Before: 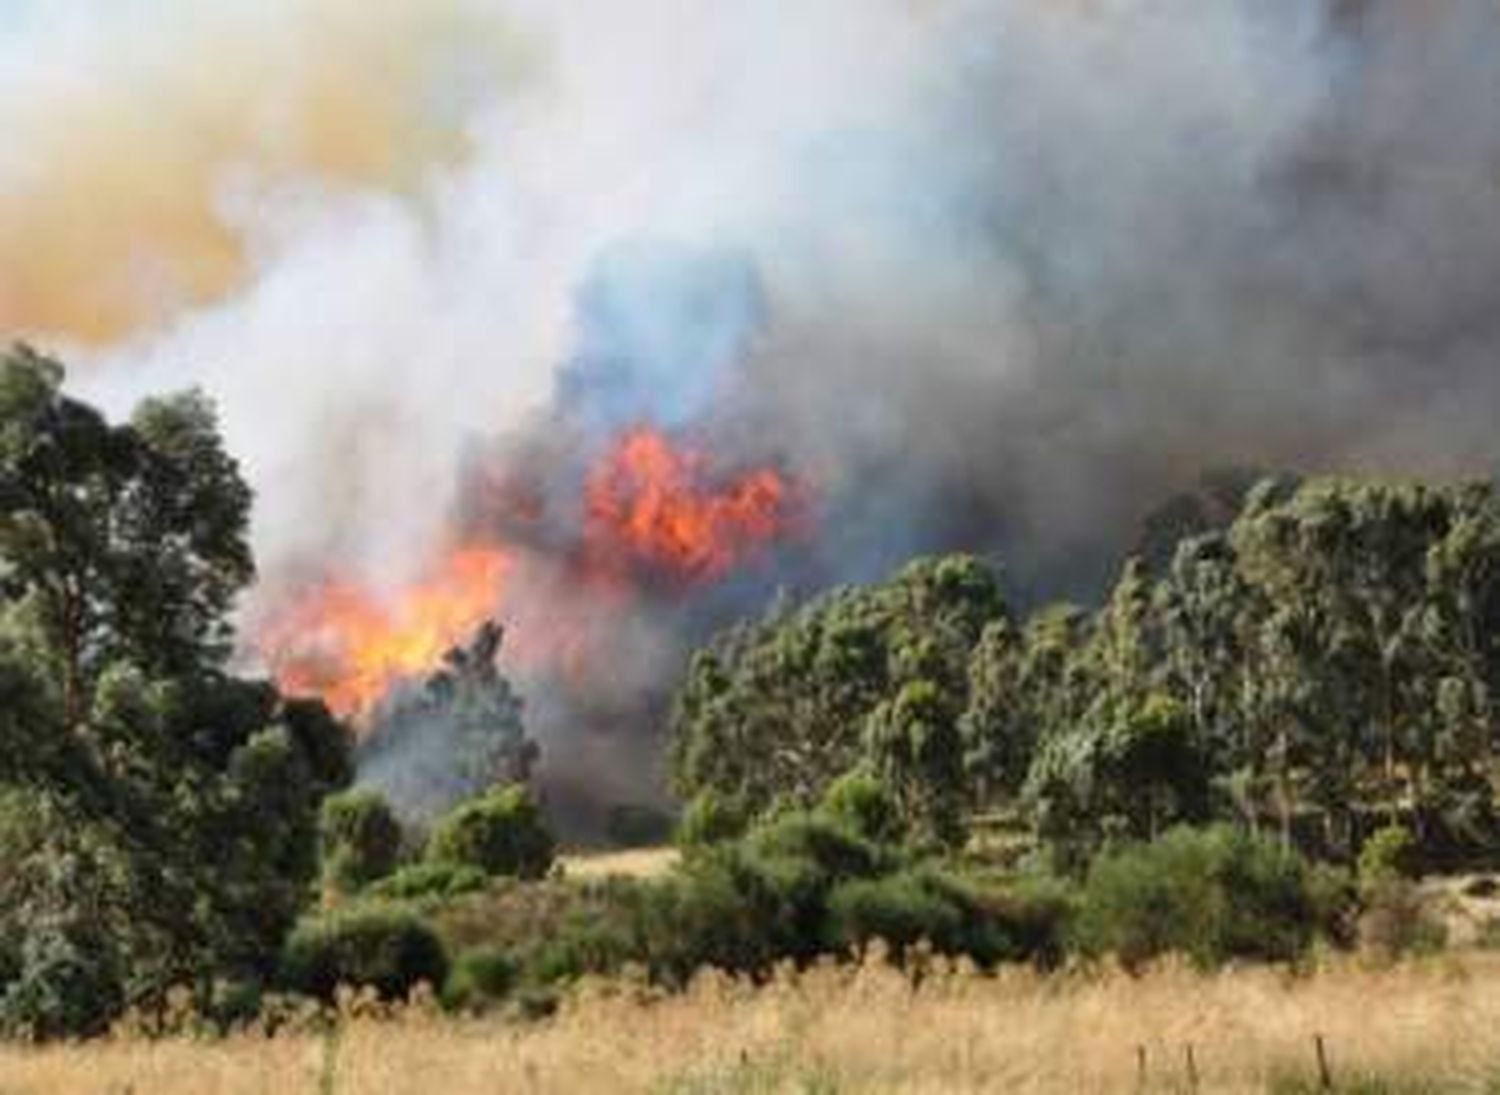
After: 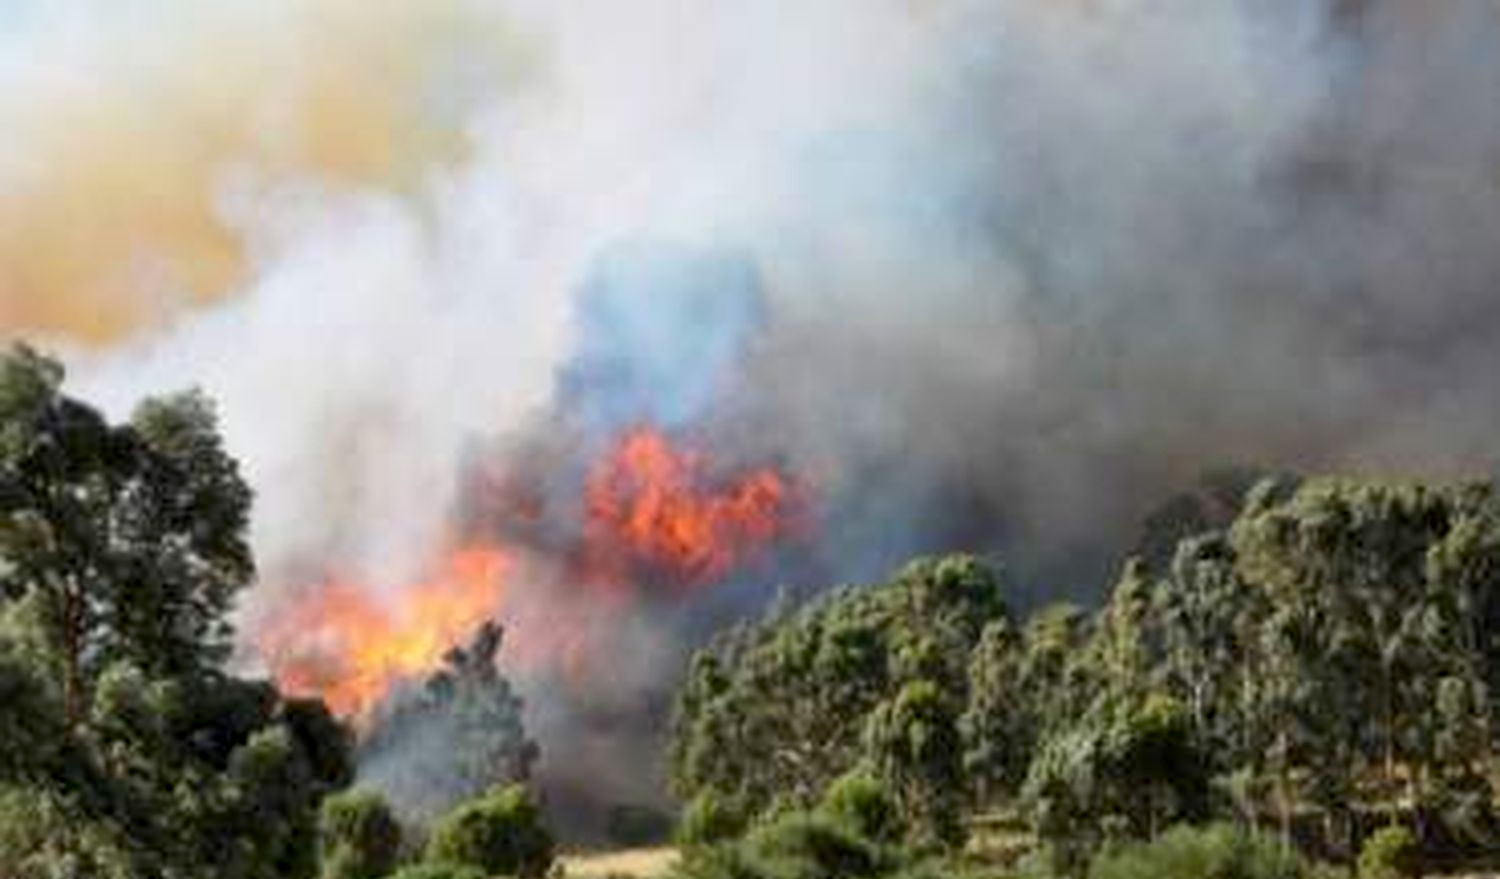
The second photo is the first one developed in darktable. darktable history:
exposure: black level correction 0.005, exposure 0.001 EV, compensate highlight preservation false
crop: bottom 19.644%
